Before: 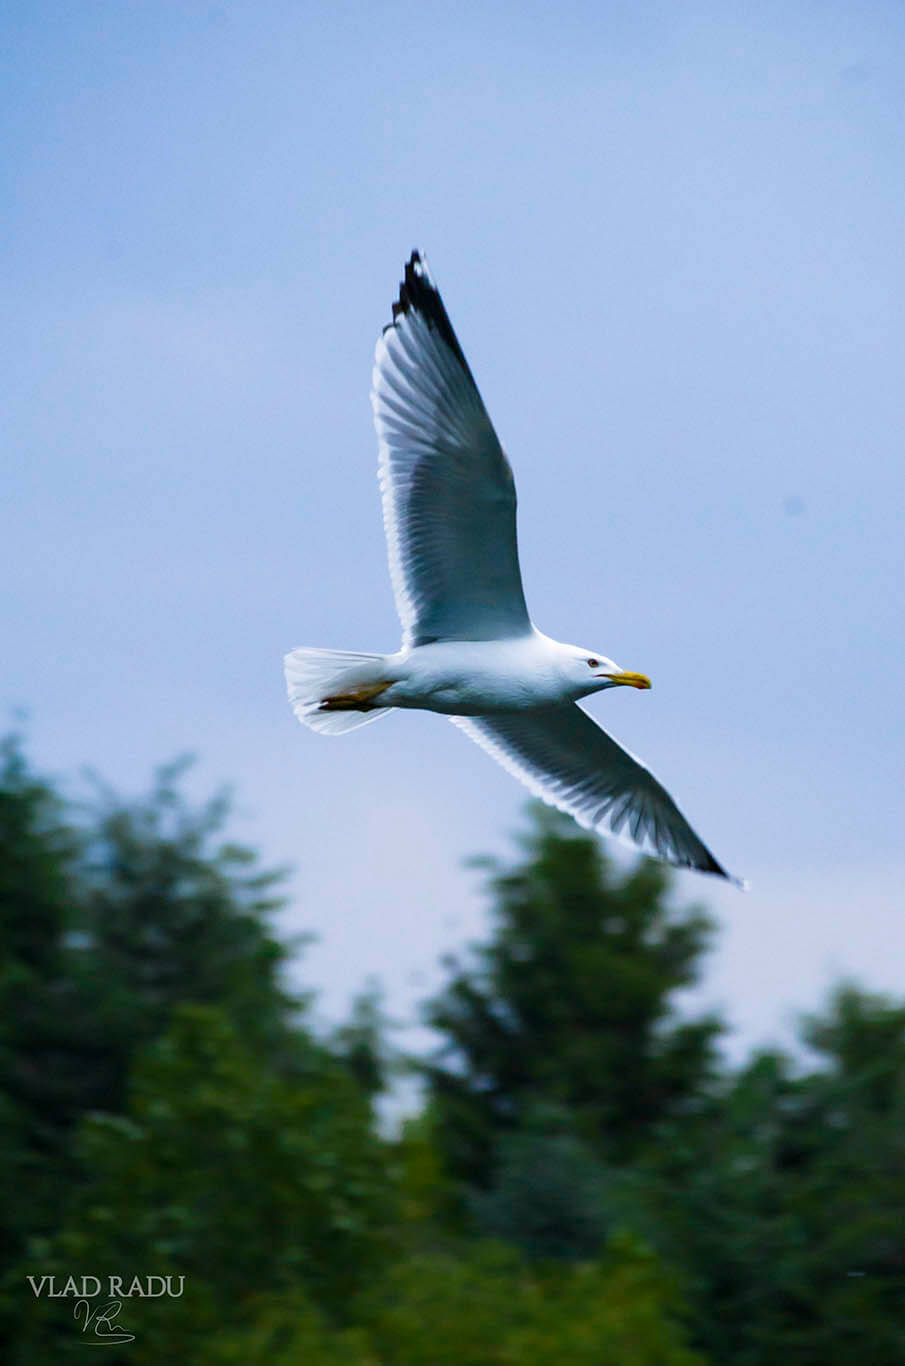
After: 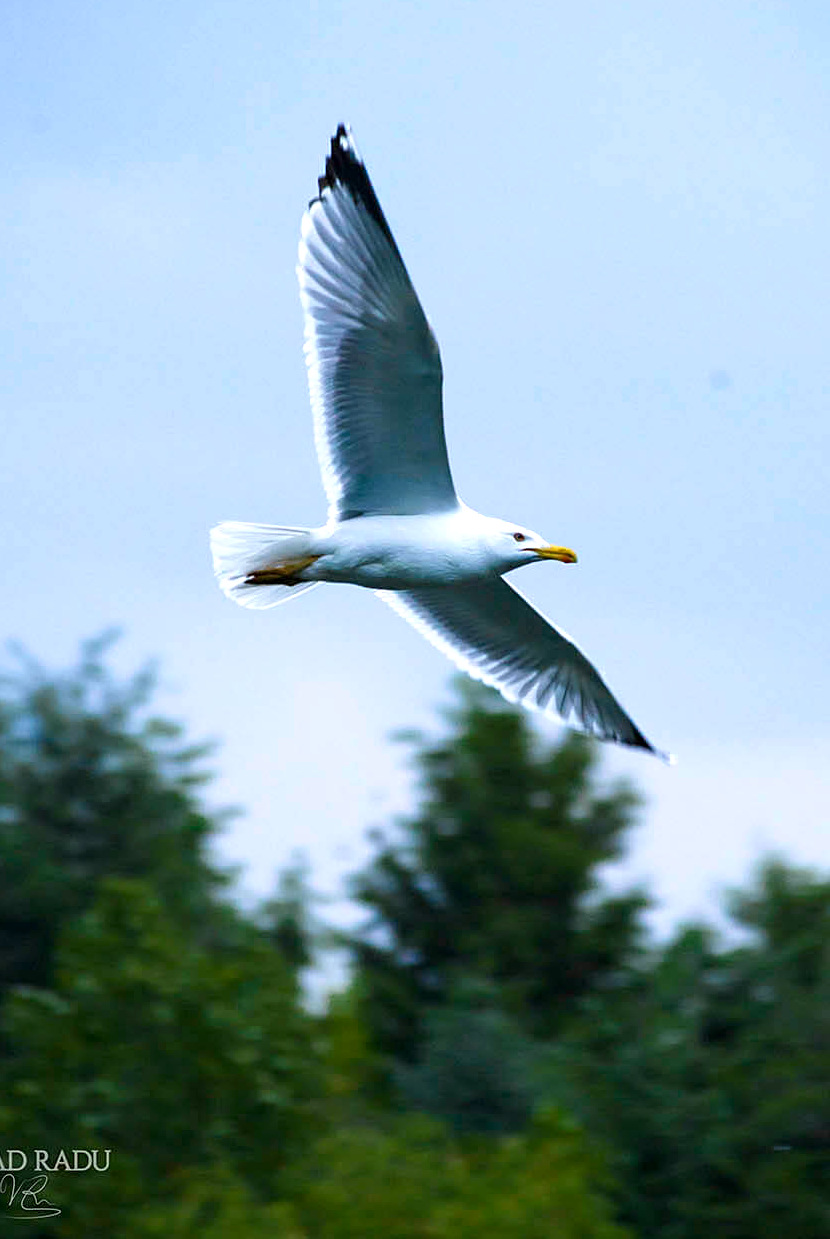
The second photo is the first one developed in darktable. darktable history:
exposure: black level correction 0.001, exposure 0.5 EV, compensate exposure bias true, compensate highlight preservation false
sharpen: amount 0.2
crop and rotate: left 8.262%, top 9.226%
